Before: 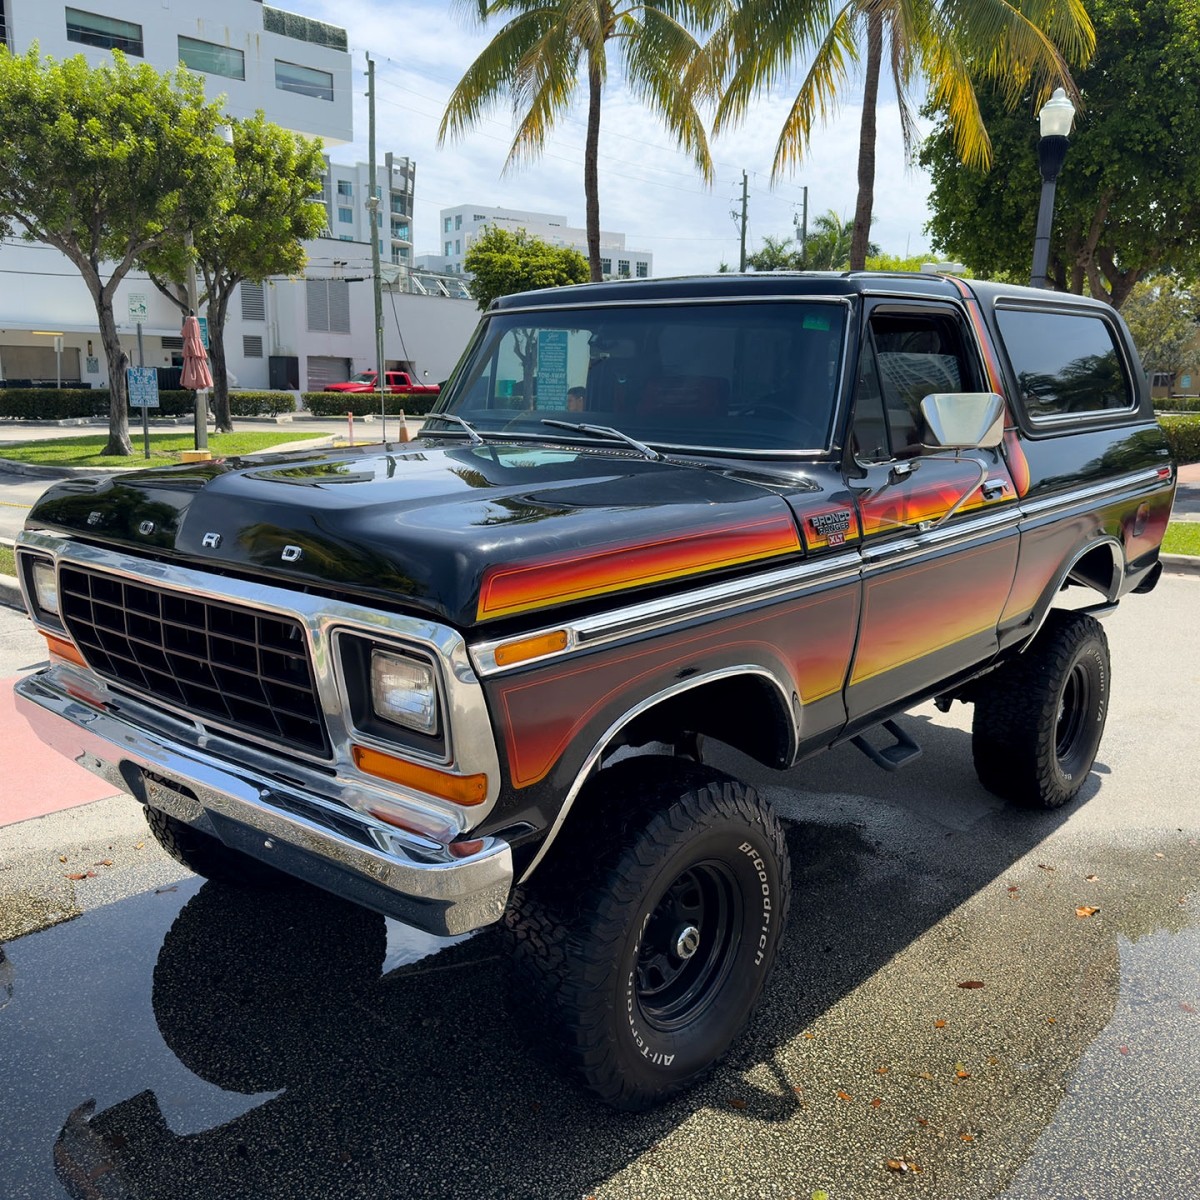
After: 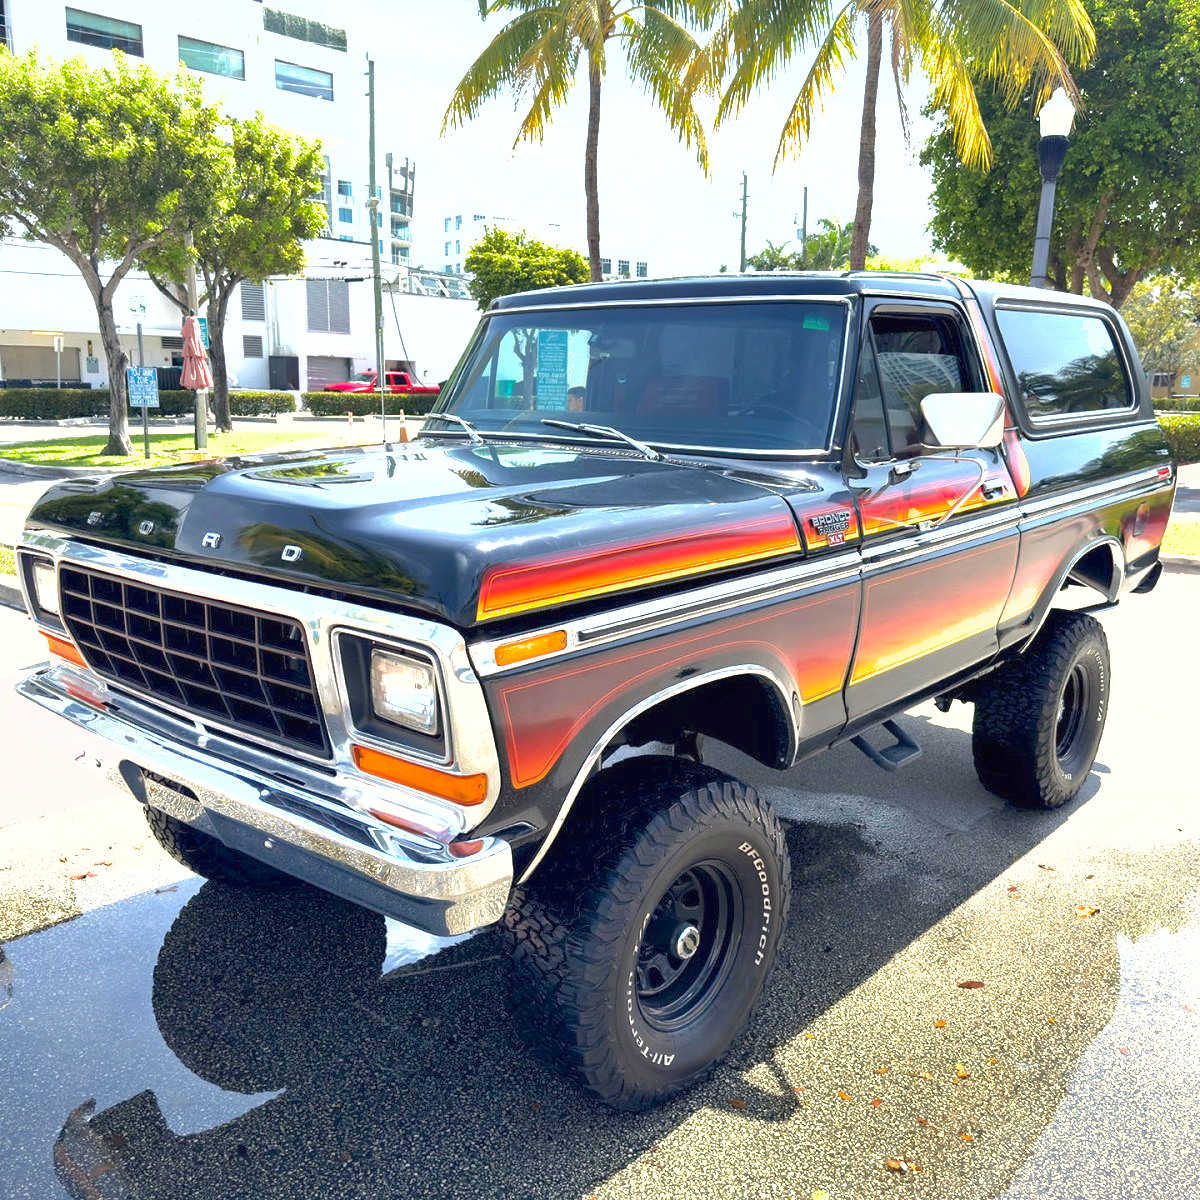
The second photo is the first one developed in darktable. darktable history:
shadows and highlights: on, module defaults
exposure: black level correction 0, exposure 1.675 EV, compensate exposure bias true, compensate highlight preservation false
